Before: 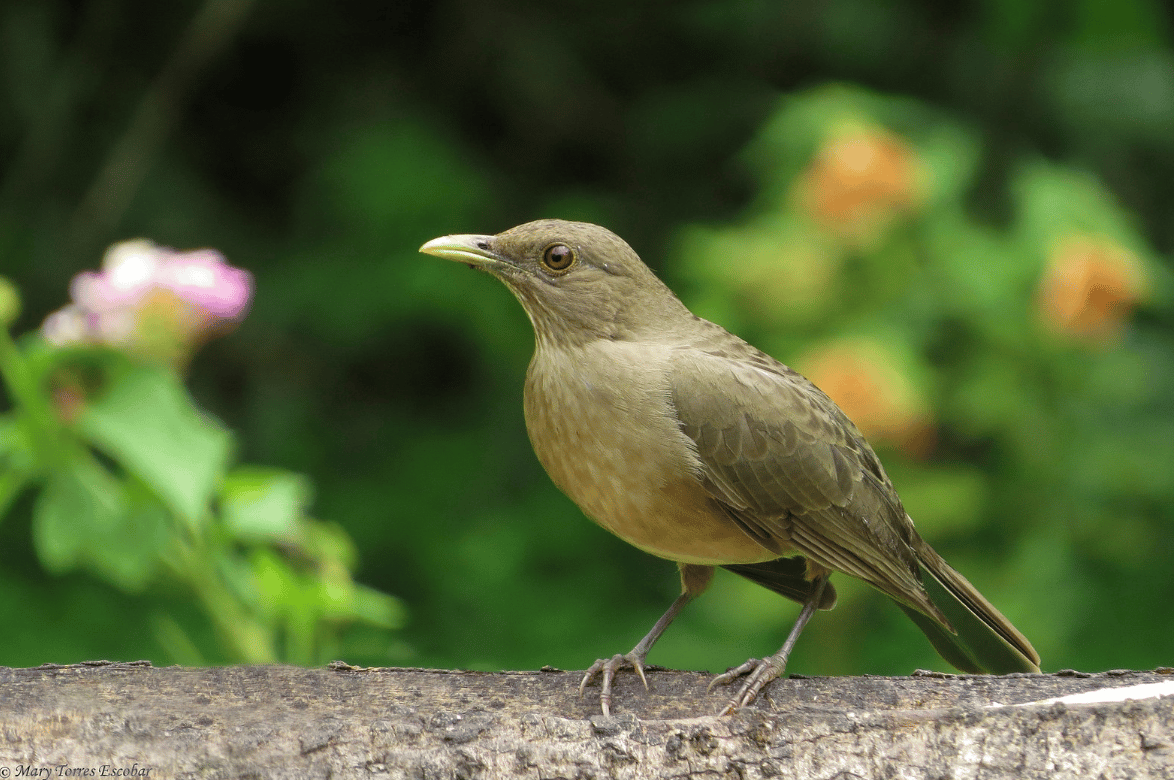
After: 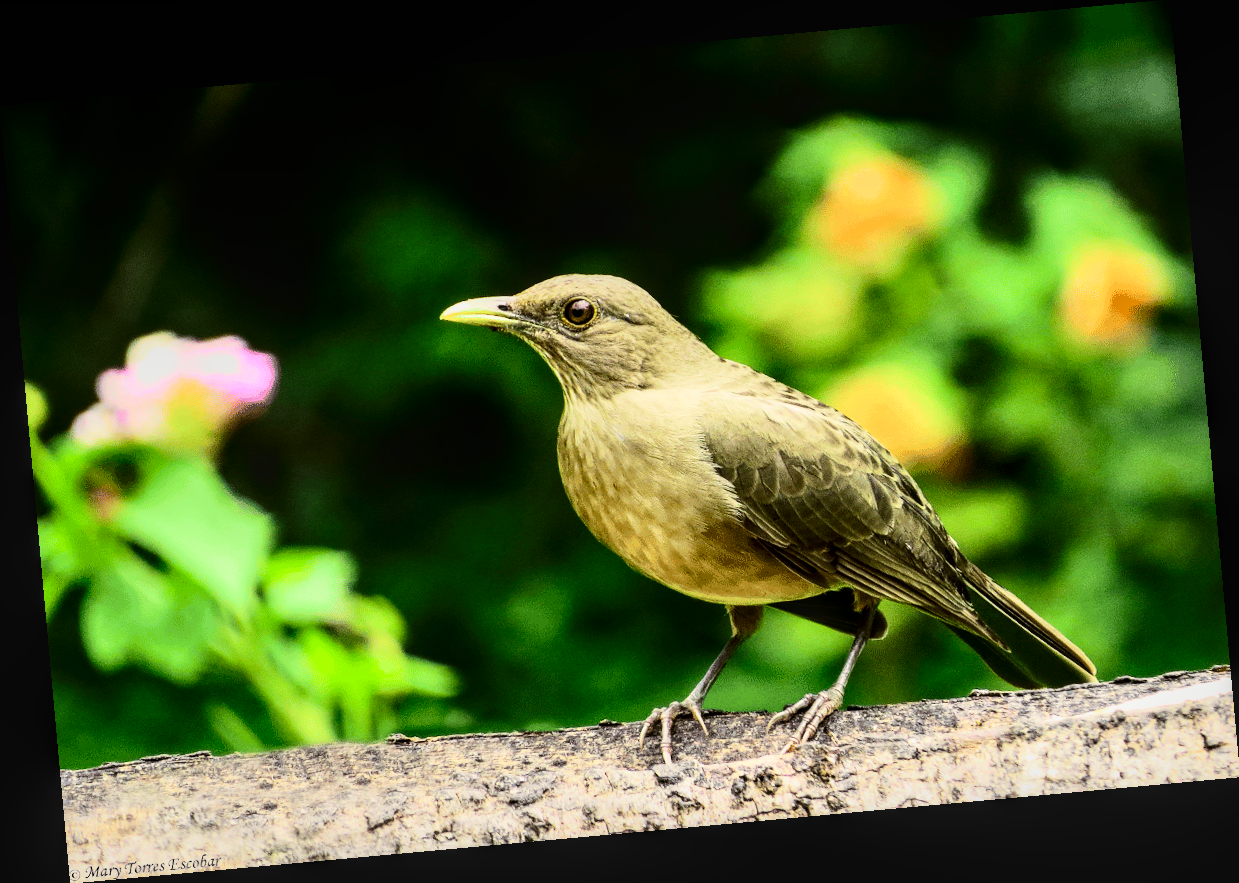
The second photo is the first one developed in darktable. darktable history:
tone equalizer: -8 EV -0.55 EV
rgb curve: curves: ch0 [(0, 0) (0.21, 0.15) (0.24, 0.21) (0.5, 0.75) (0.75, 0.96) (0.89, 0.99) (1, 1)]; ch1 [(0, 0.02) (0.21, 0.13) (0.25, 0.2) (0.5, 0.67) (0.75, 0.9) (0.89, 0.97) (1, 1)]; ch2 [(0, 0.02) (0.21, 0.13) (0.25, 0.2) (0.5, 0.67) (0.75, 0.9) (0.89, 0.97) (1, 1)], compensate middle gray true
rotate and perspective: rotation -5.2°, automatic cropping off
contrast brightness saturation: contrast 0.13, brightness -0.24, saturation 0.14
local contrast: on, module defaults
